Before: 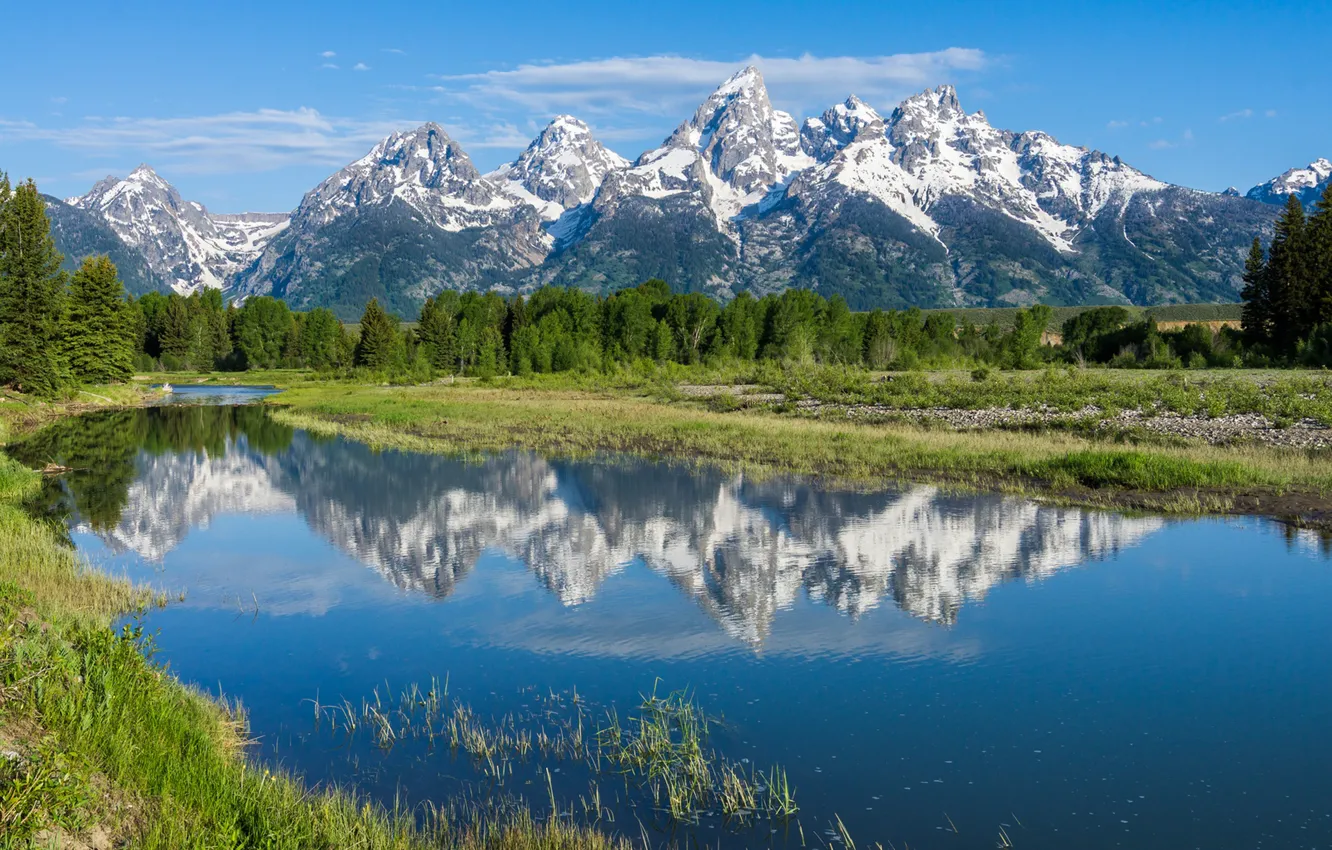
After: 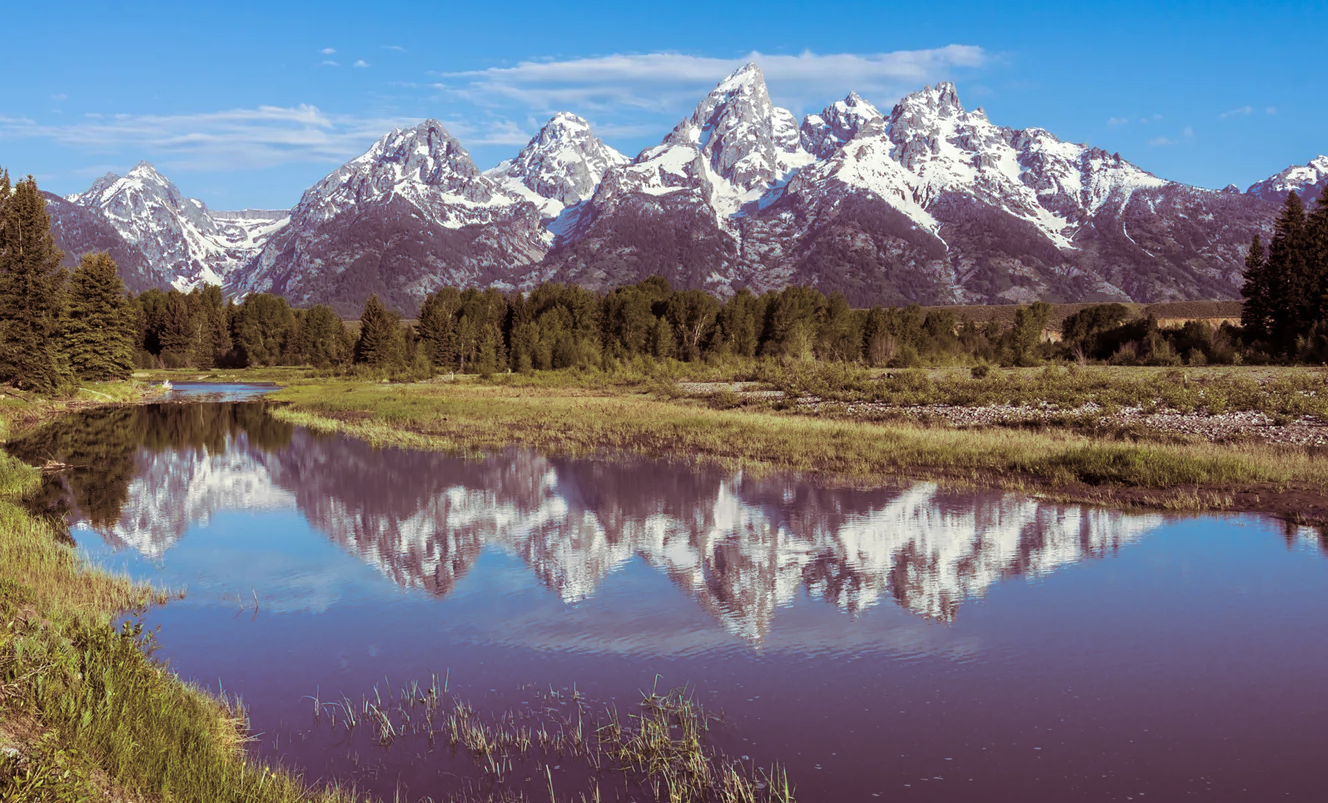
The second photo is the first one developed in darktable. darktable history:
split-toning: on, module defaults
crop: top 0.448%, right 0.264%, bottom 5.045%
